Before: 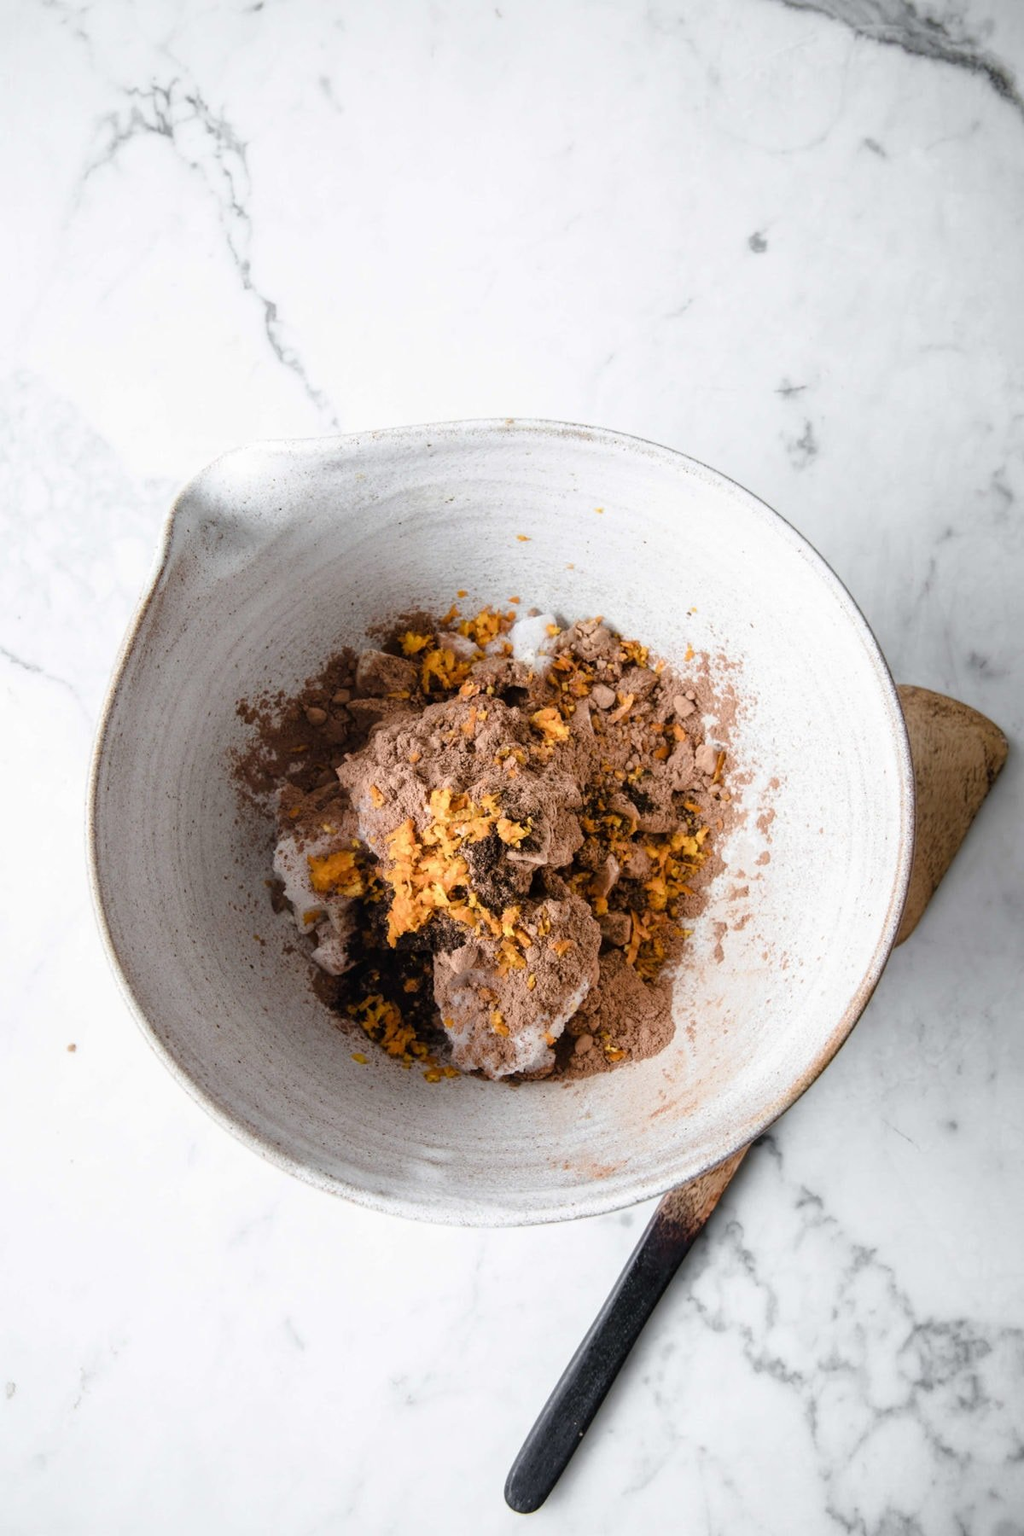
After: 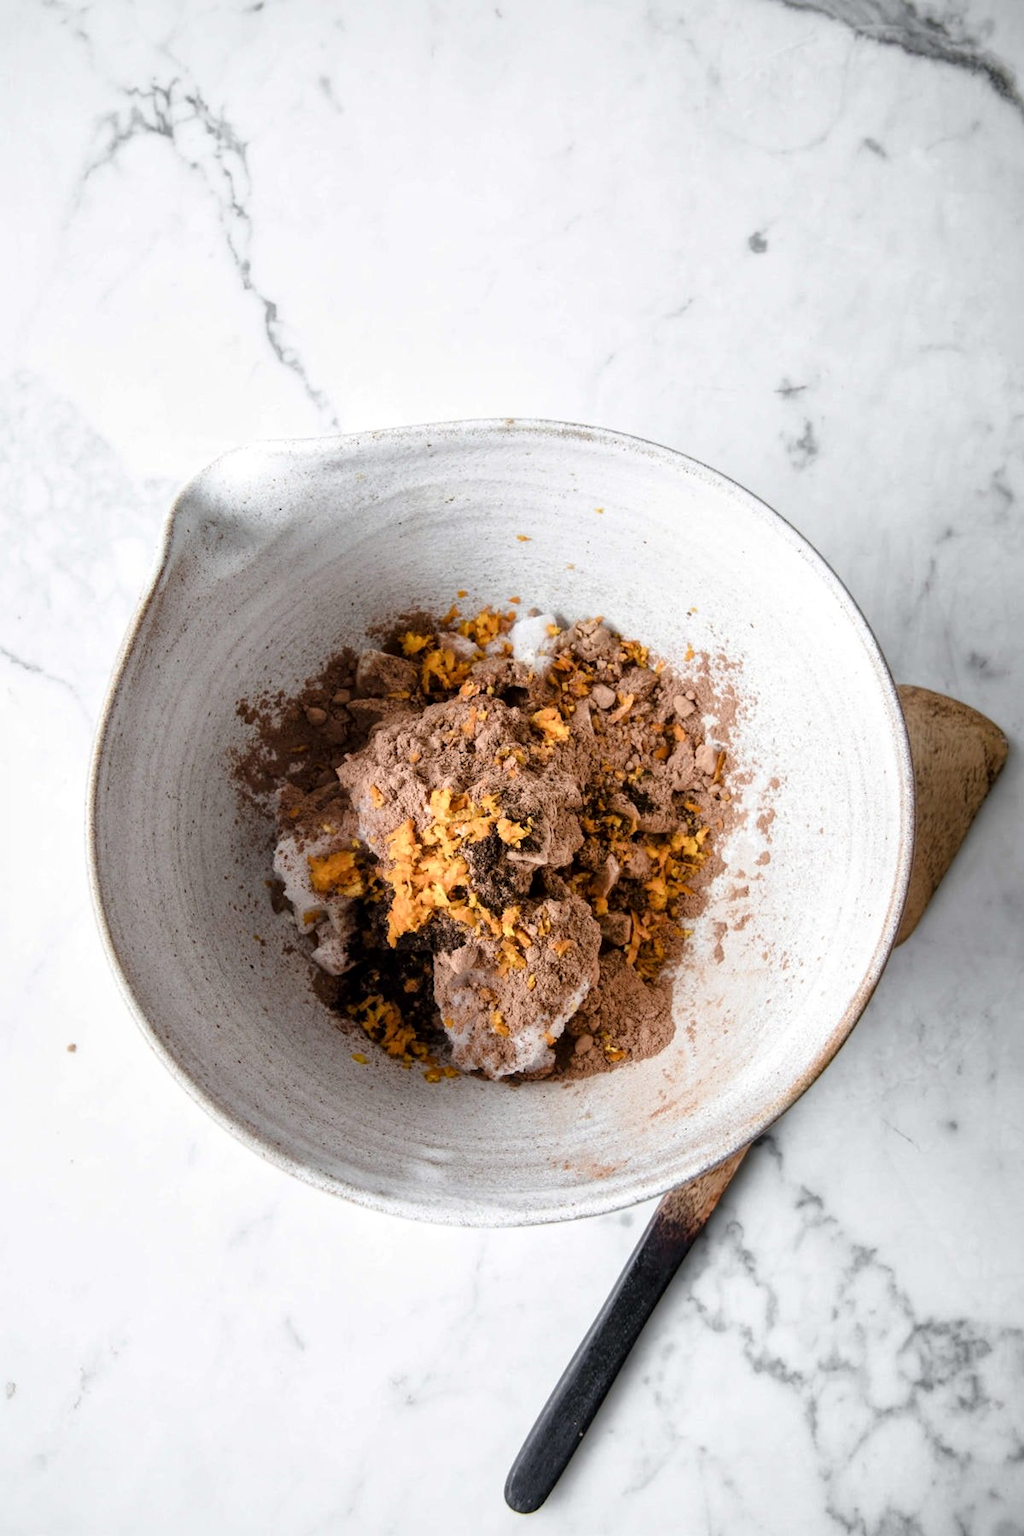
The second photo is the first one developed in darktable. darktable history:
local contrast: mode bilateral grid, contrast 21, coarseness 50, detail 132%, midtone range 0.2
